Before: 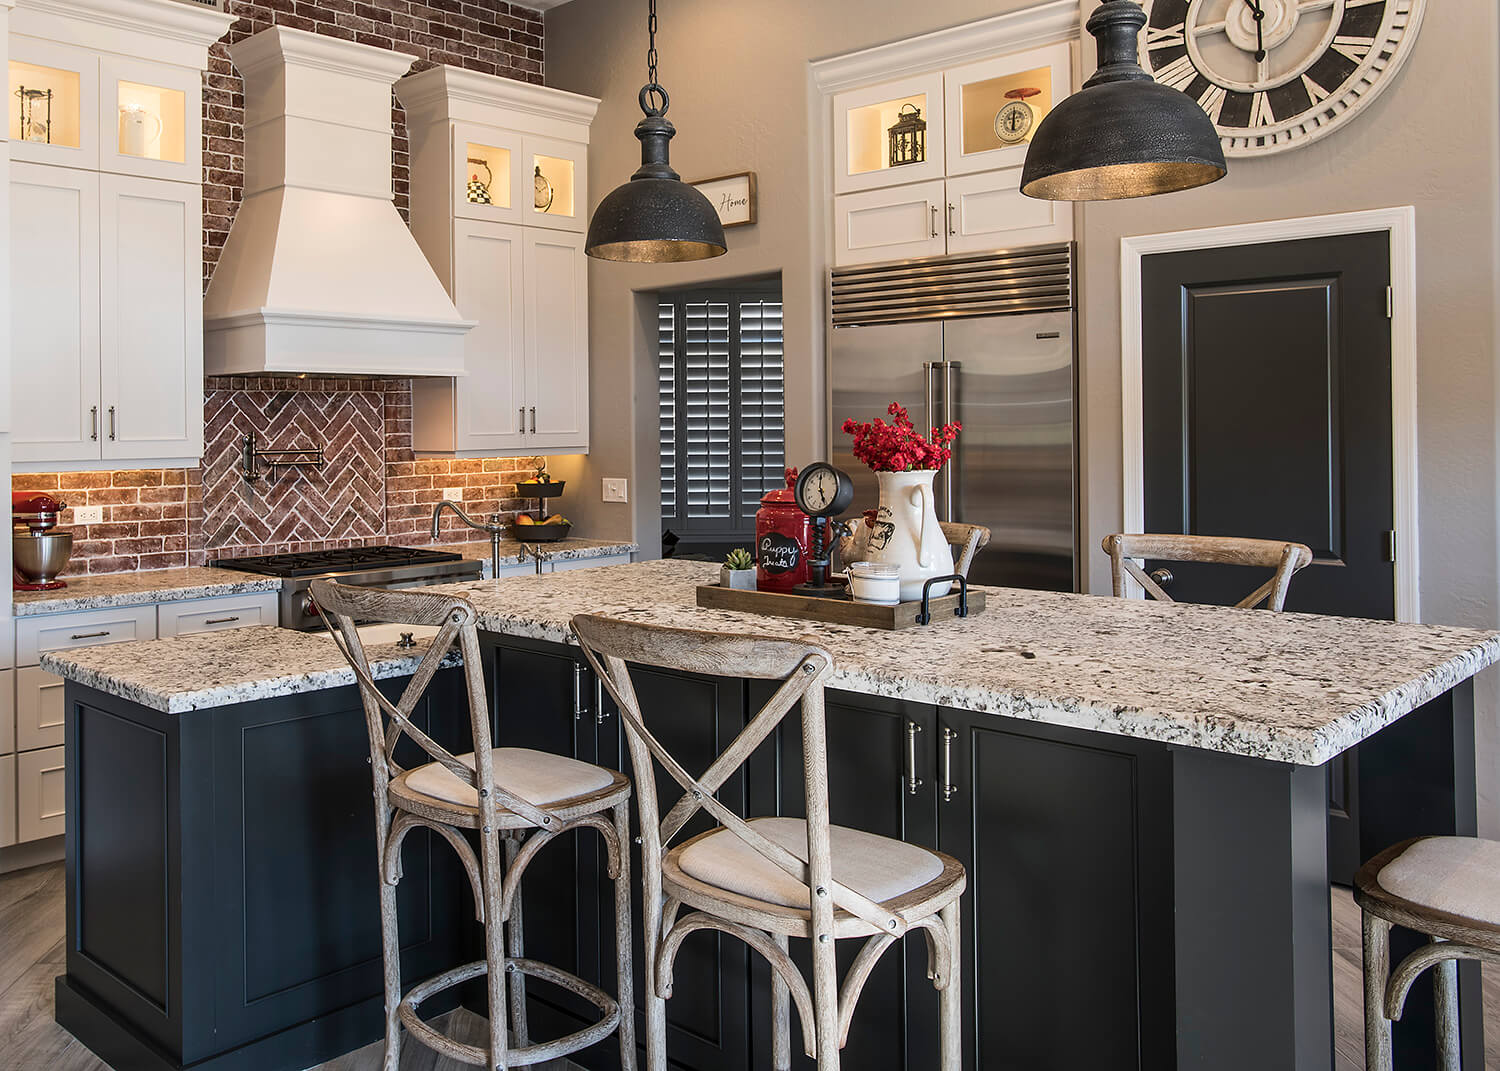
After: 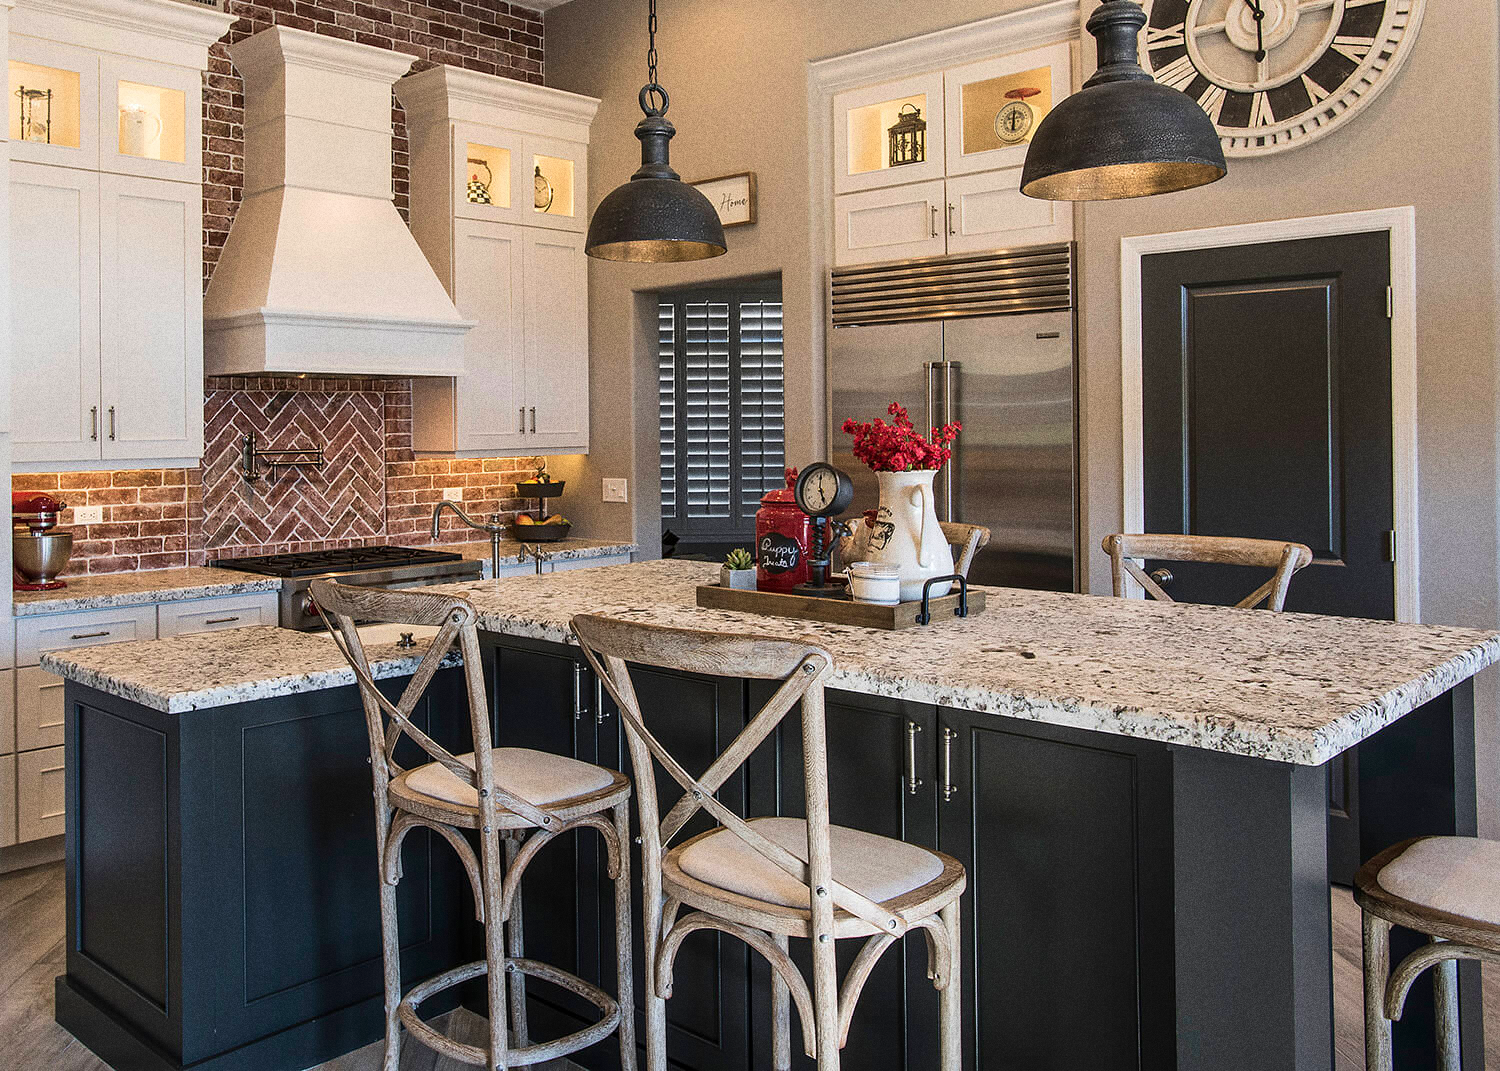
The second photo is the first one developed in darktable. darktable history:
velvia: on, module defaults
grain: coarseness 0.09 ISO, strength 40%
